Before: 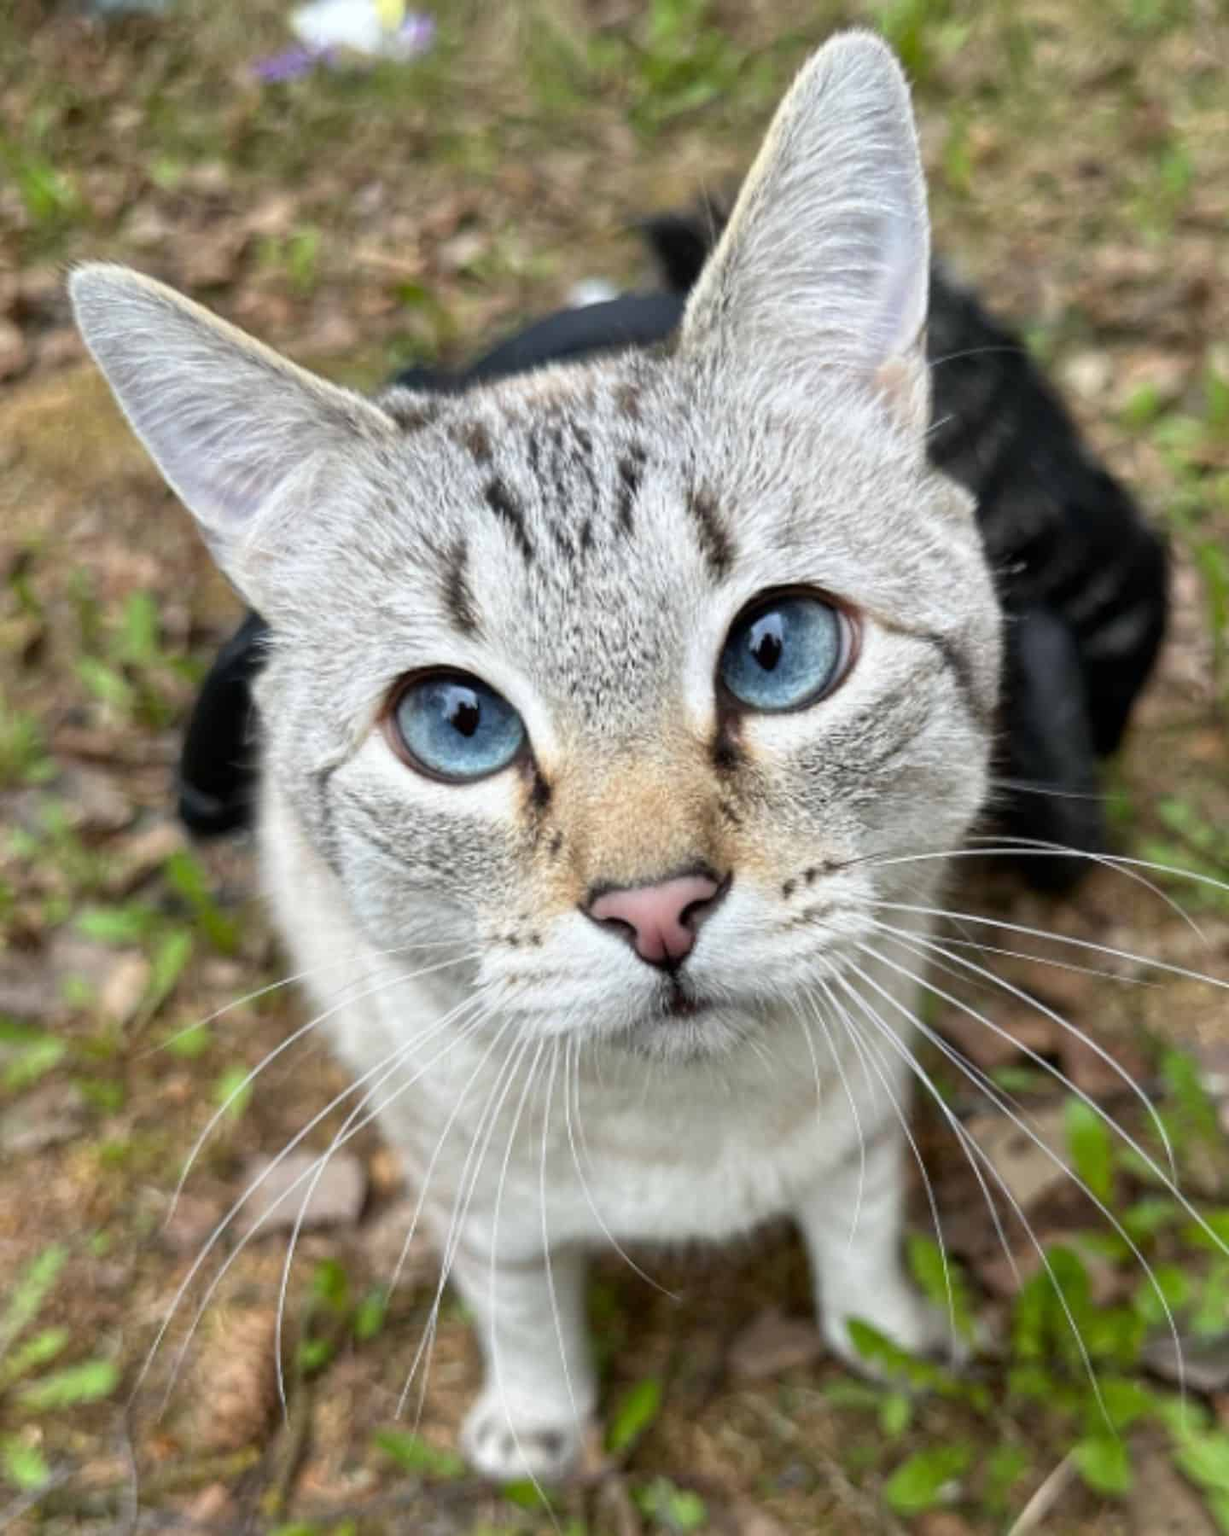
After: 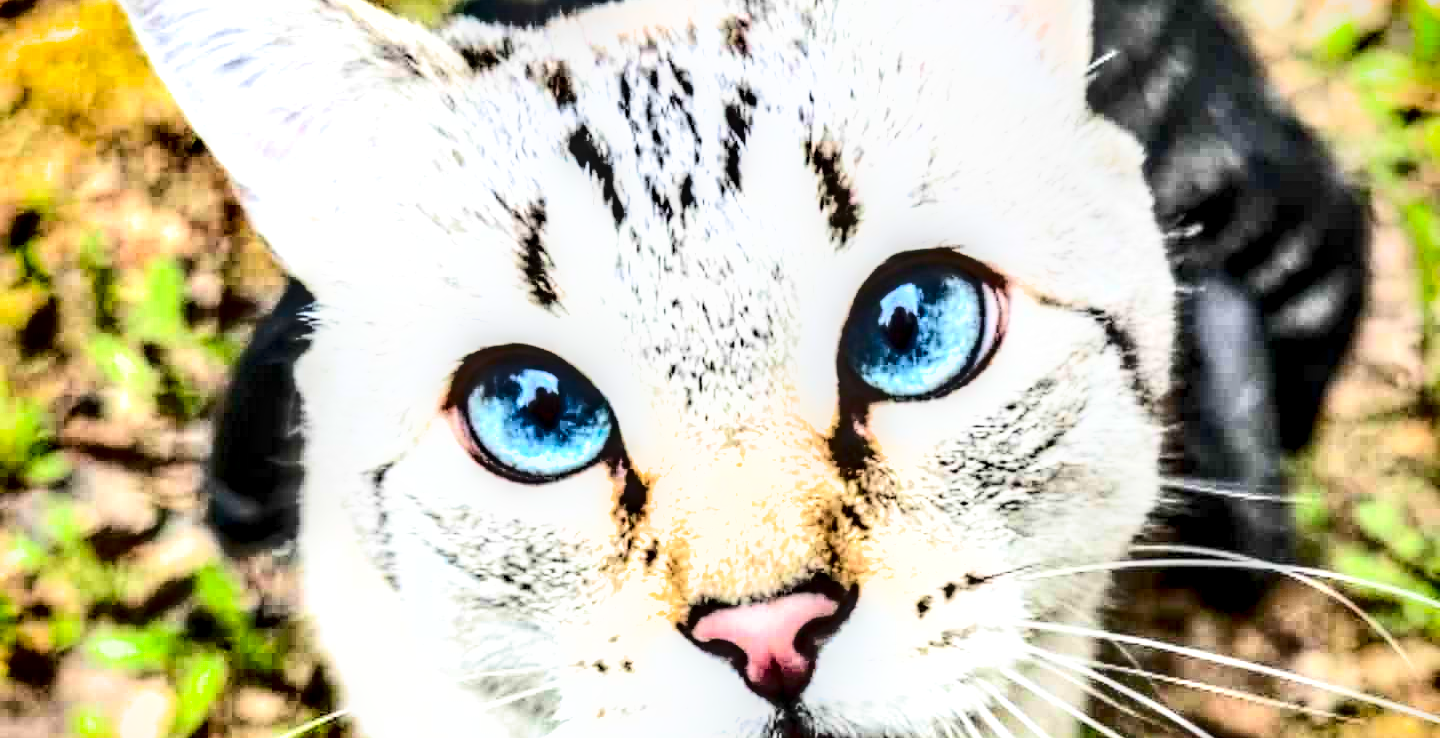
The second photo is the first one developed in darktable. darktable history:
crop and rotate: top 24.212%, bottom 34.748%
contrast brightness saturation: contrast 0.602, brightness 0.337, saturation 0.146
shadows and highlights: radius 107, shadows 40.81, highlights -72.6, low approximation 0.01, soften with gaussian
tone equalizer: -7 EV 0.151 EV, -6 EV 0.617 EV, -5 EV 1.15 EV, -4 EV 1.3 EV, -3 EV 1.18 EV, -2 EV 0.6 EV, -1 EV 0.156 EV
local contrast: highlights 7%, shadows 37%, detail 183%, midtone range 0.477
exposure: exposure 1 EV, compensate exposure bias true, compensate highlight preservation false
vignetting: saturation 0.375
